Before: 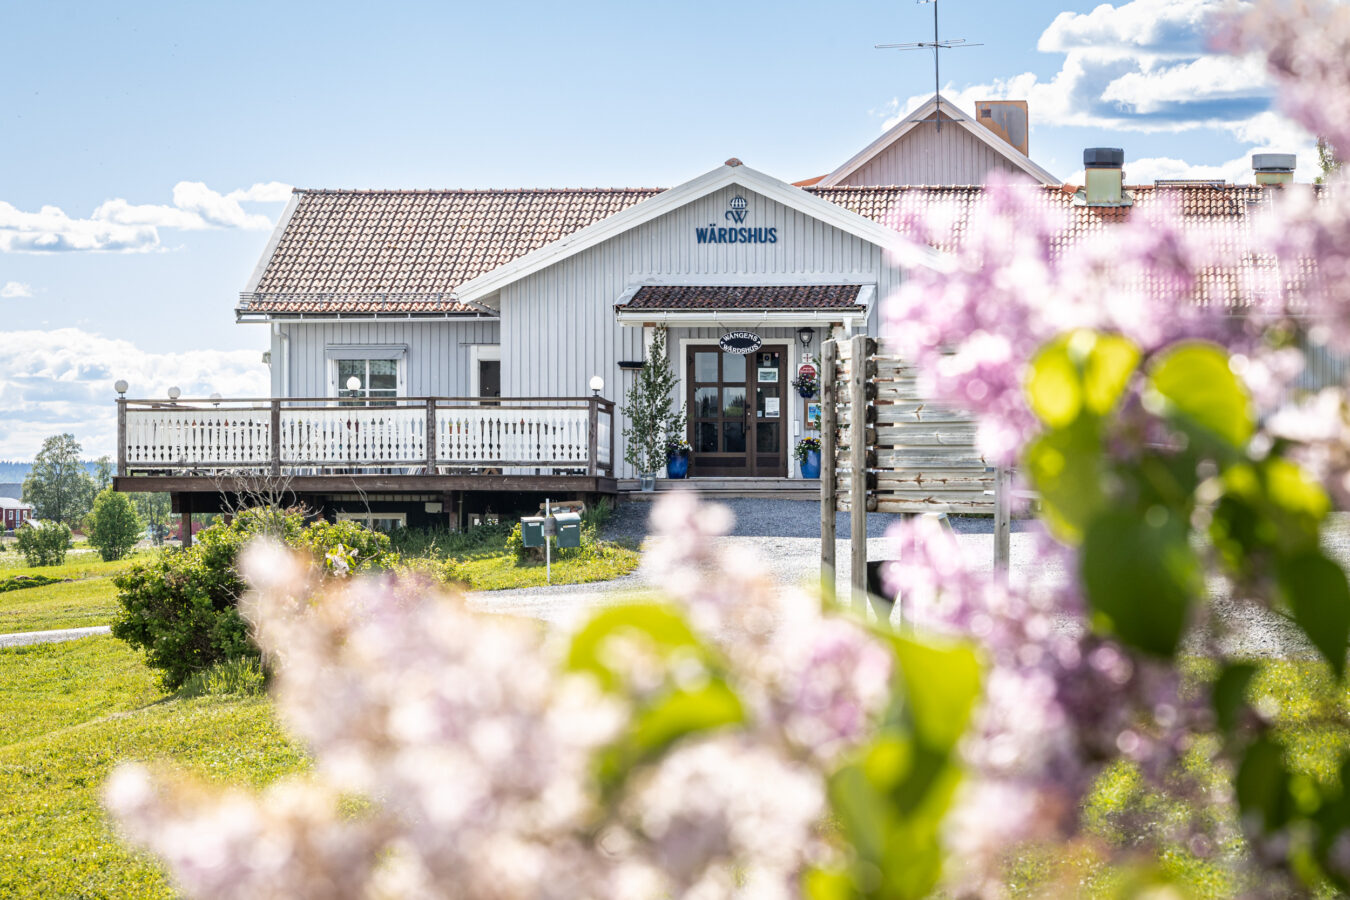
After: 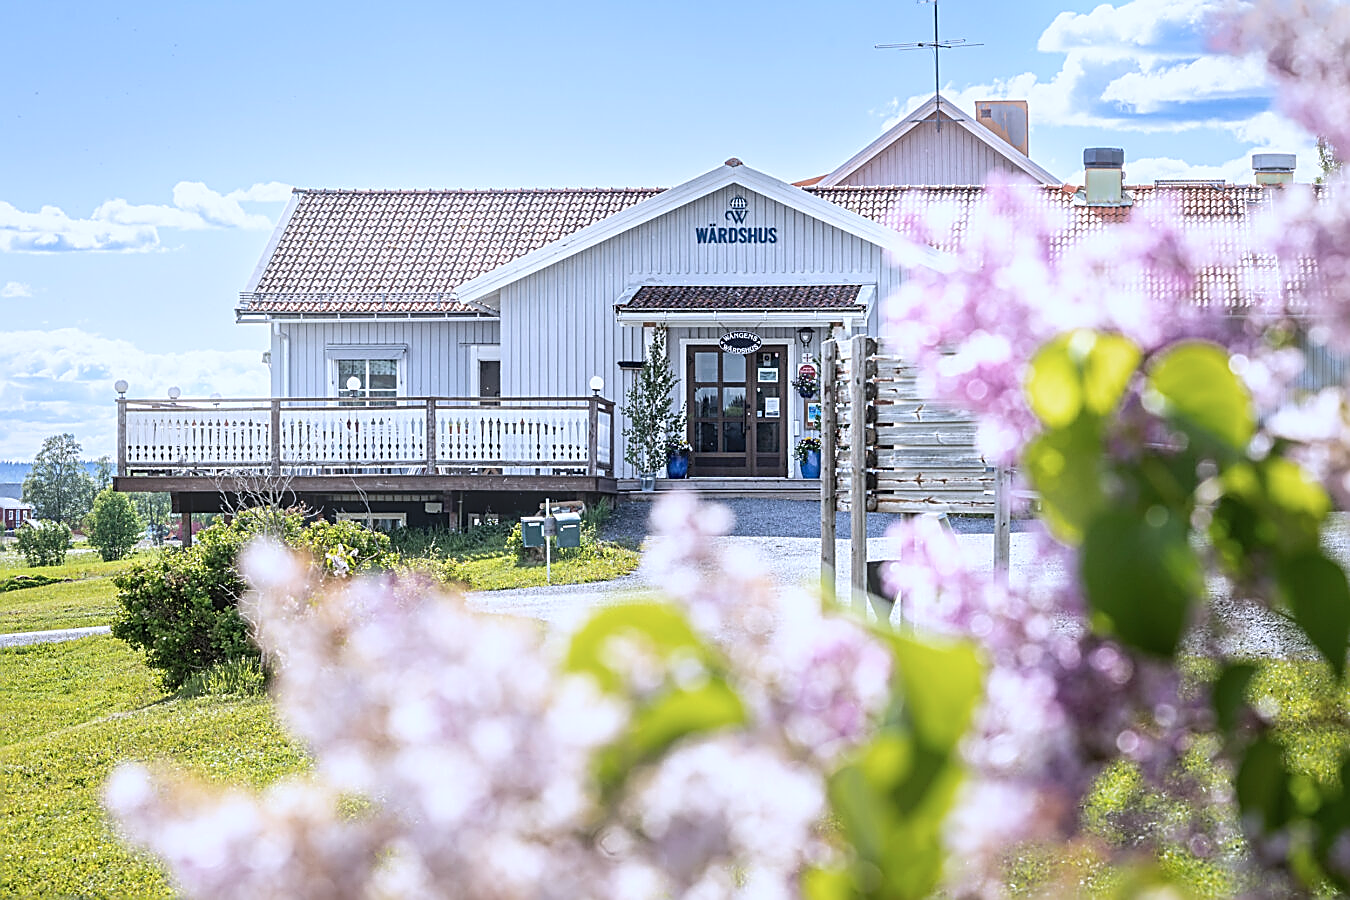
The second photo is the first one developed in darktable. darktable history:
color calibration: illuminant as shot in camera, x 0.37, y 0.382, temperature 4313.32 K
sharpen: radius 1.685, amount 1.294
exposure: black level correction 0, exposure 0.6 EV, compensate exposure bias true, compensate highlight preservation false
bloom: size 9%, threshold 100%, strength 7%
